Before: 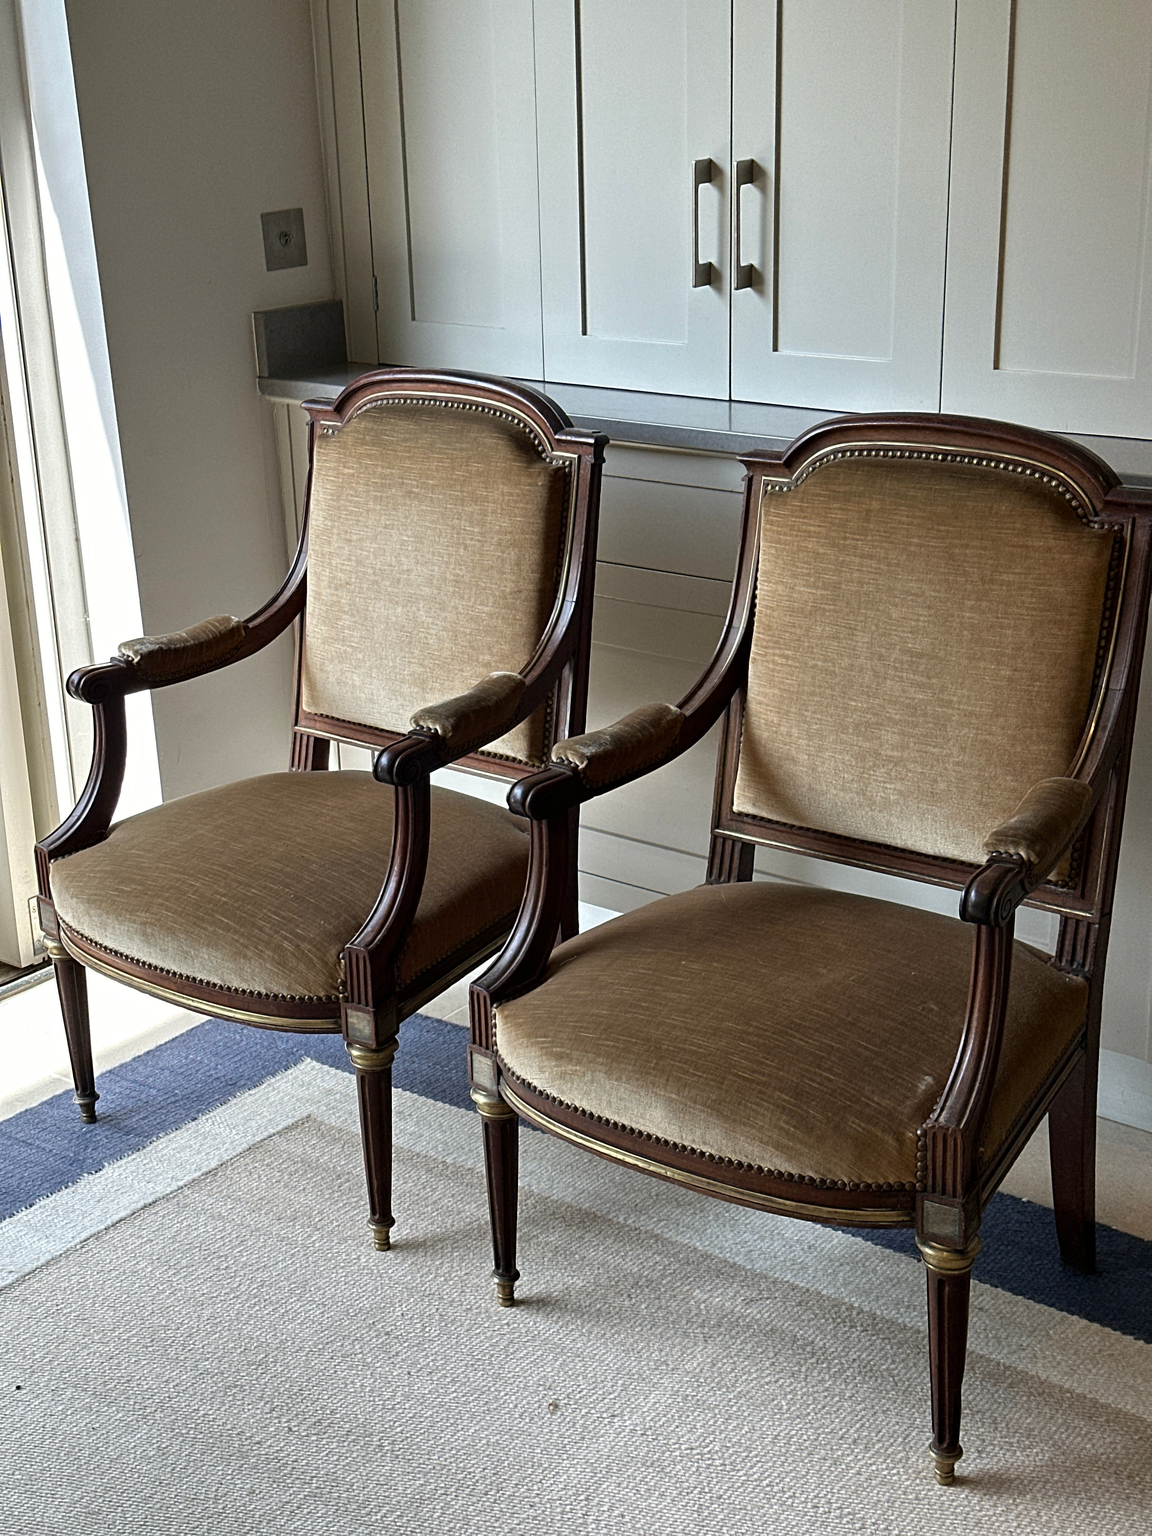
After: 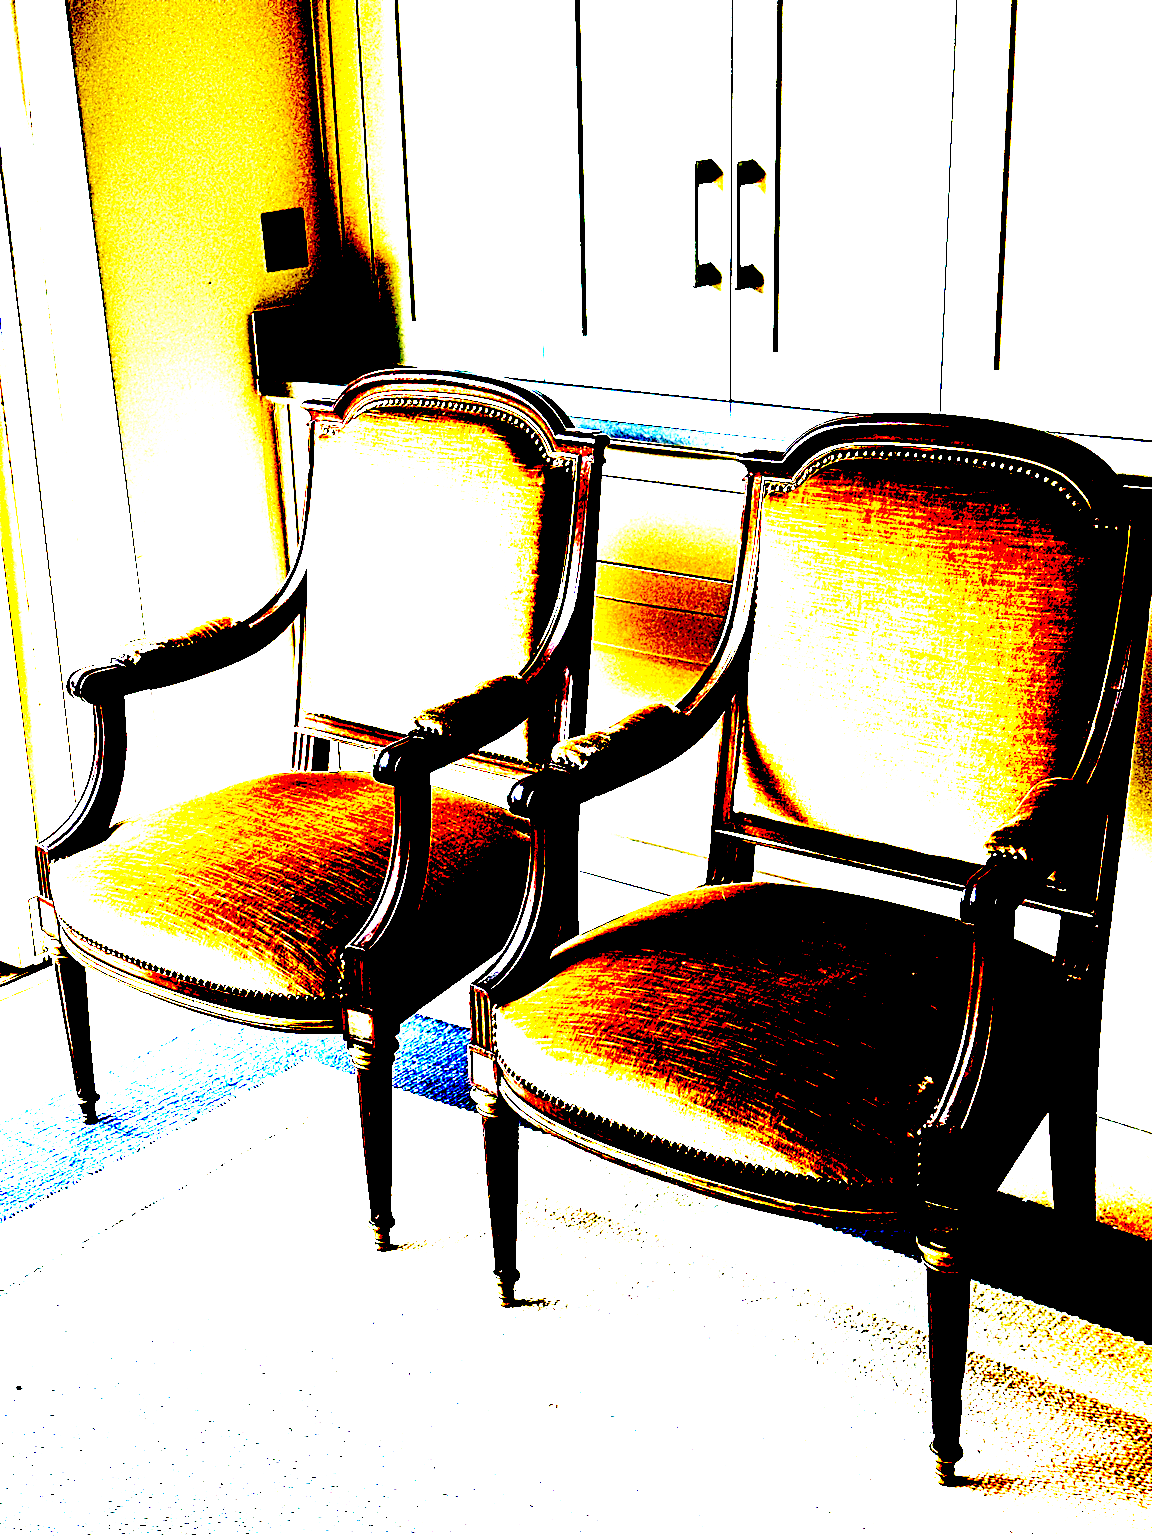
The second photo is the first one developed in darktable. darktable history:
exposure: black level correction 0.099, exposure 3.021 EV, compensate exposure bias true, compensate highlight preservation false
